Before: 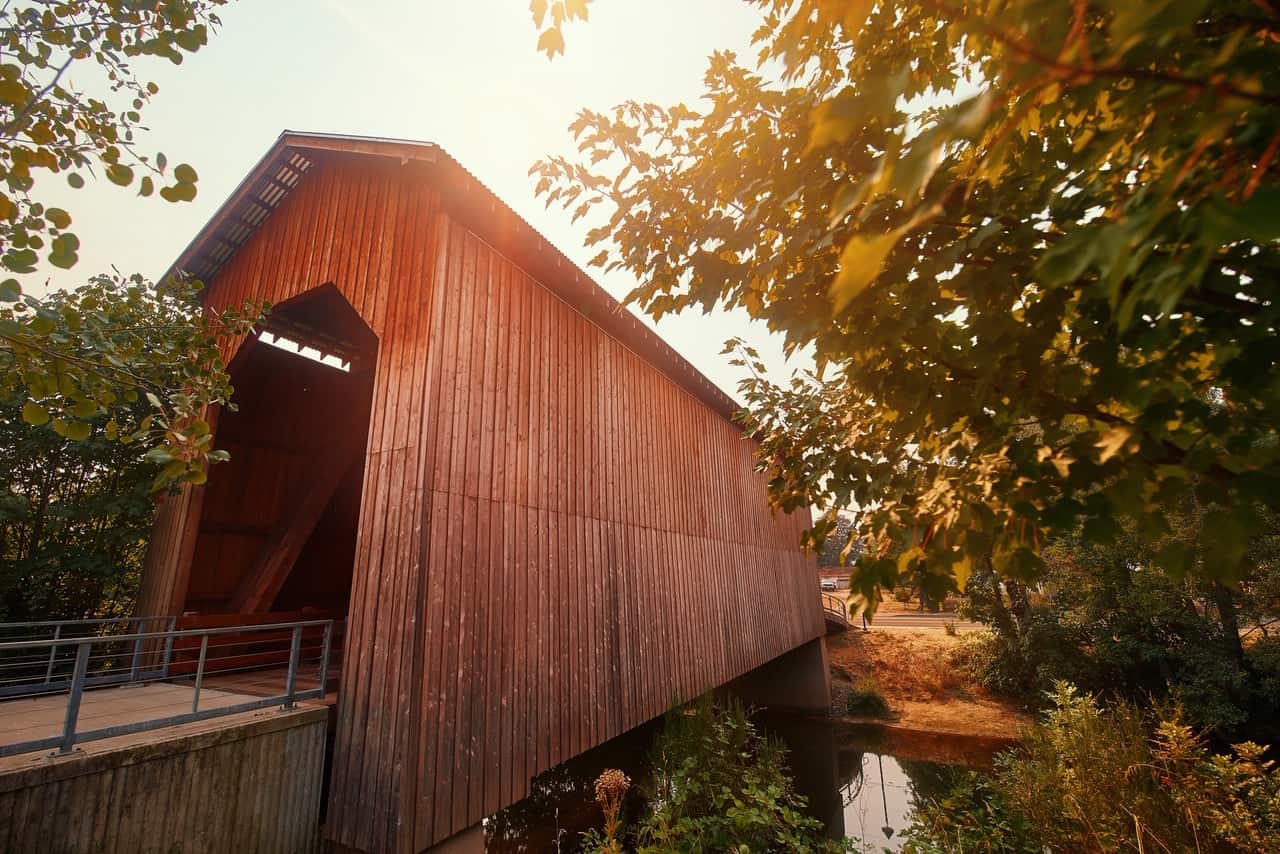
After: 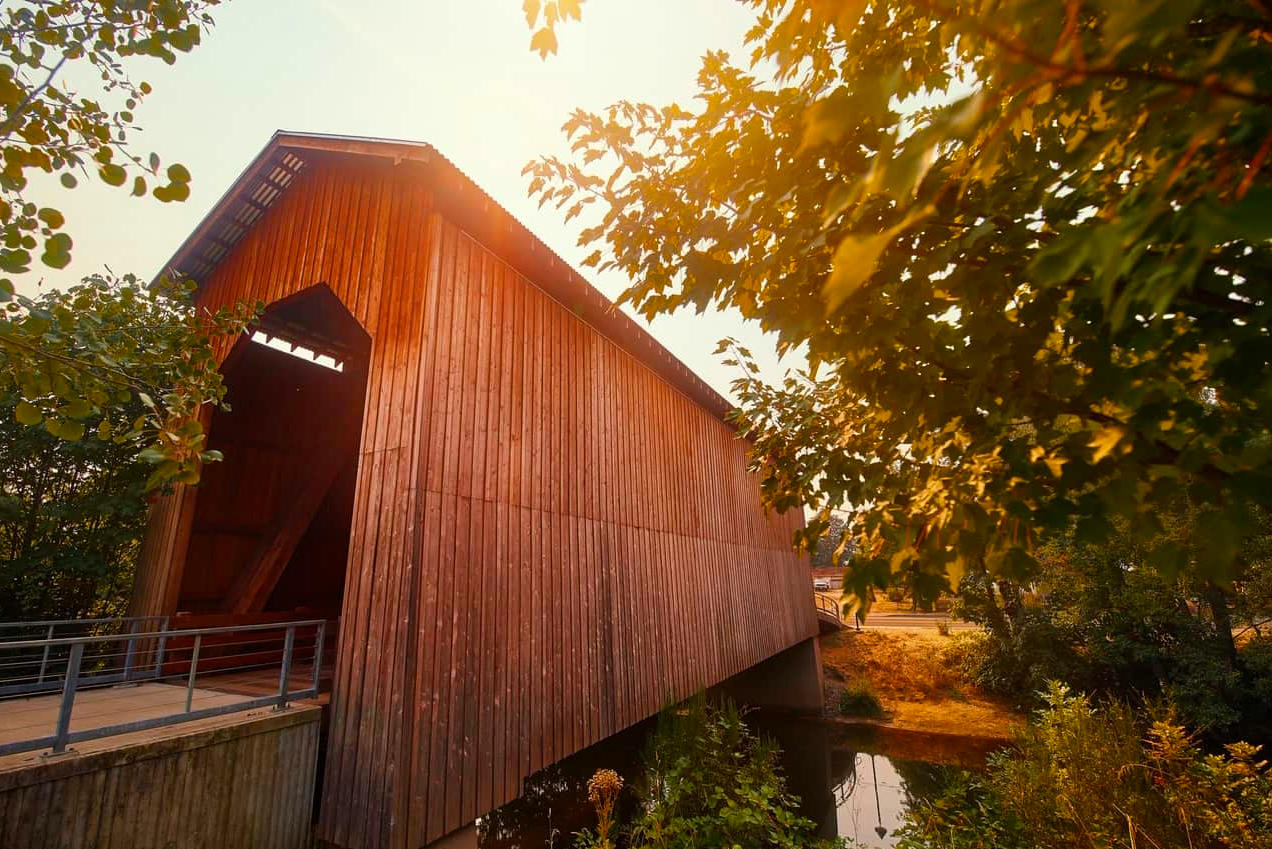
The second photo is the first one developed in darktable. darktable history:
crop and rotate: left 0.614%, top 0.179%, bottom 0.309%
color balance rgb: perceptual saturation grading › global saturation 20%, global vibrance 20%
